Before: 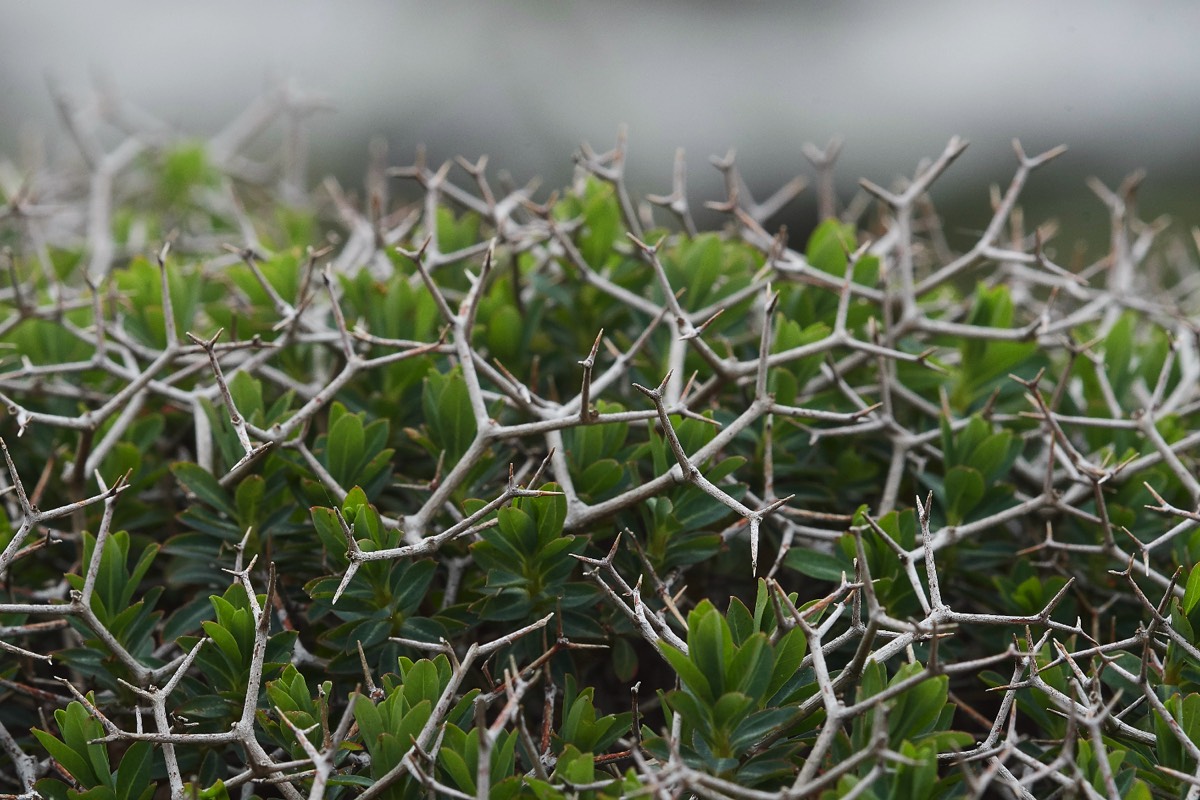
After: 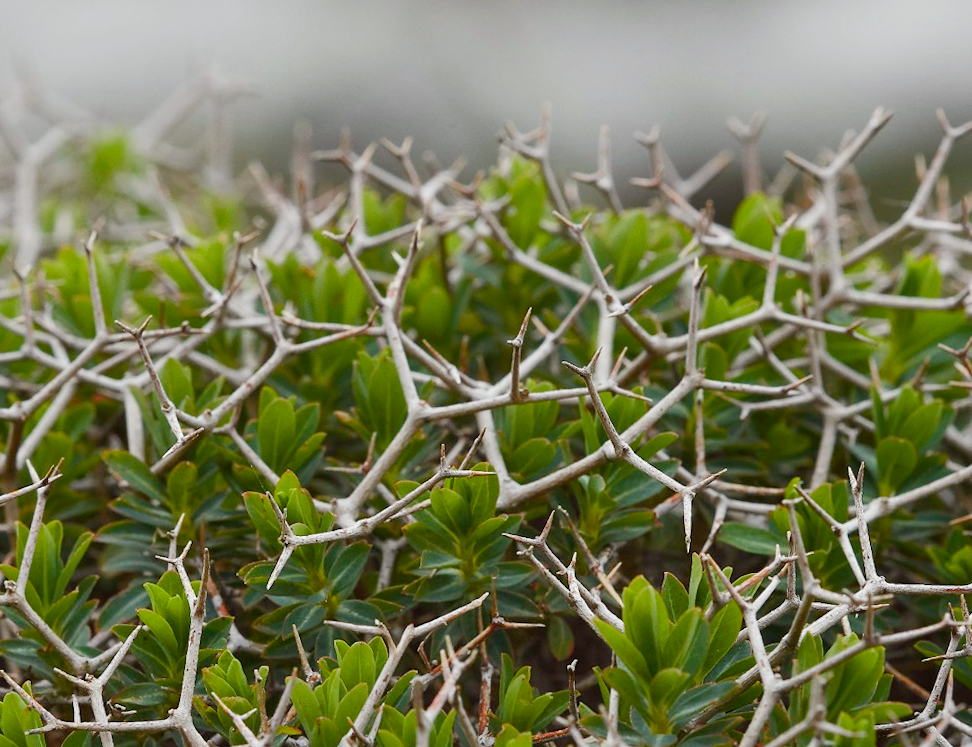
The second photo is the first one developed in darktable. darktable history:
shadows and highlights: shadows 75.92, highlights -23.68, soften with gaussian
crop and rotate: angle 1.29°, left 4.402%, top 1.041%, right 11.811%, bottom 2.451%
color balance rgb: power › chroma 0.675%, power › hue 60°, perceptual saturation grading › global saturation 20%, perceptual saturation grading › highlights -25.711%, perceptual saturation grading › shadows 49.556%
